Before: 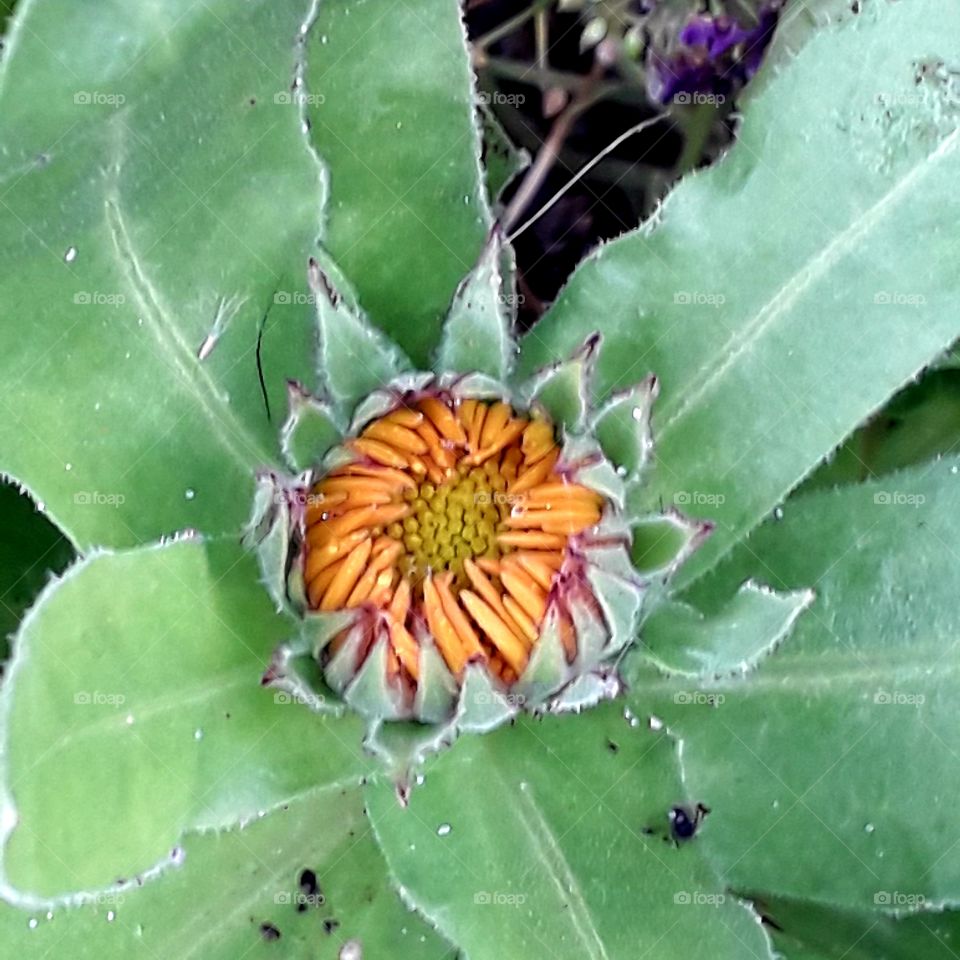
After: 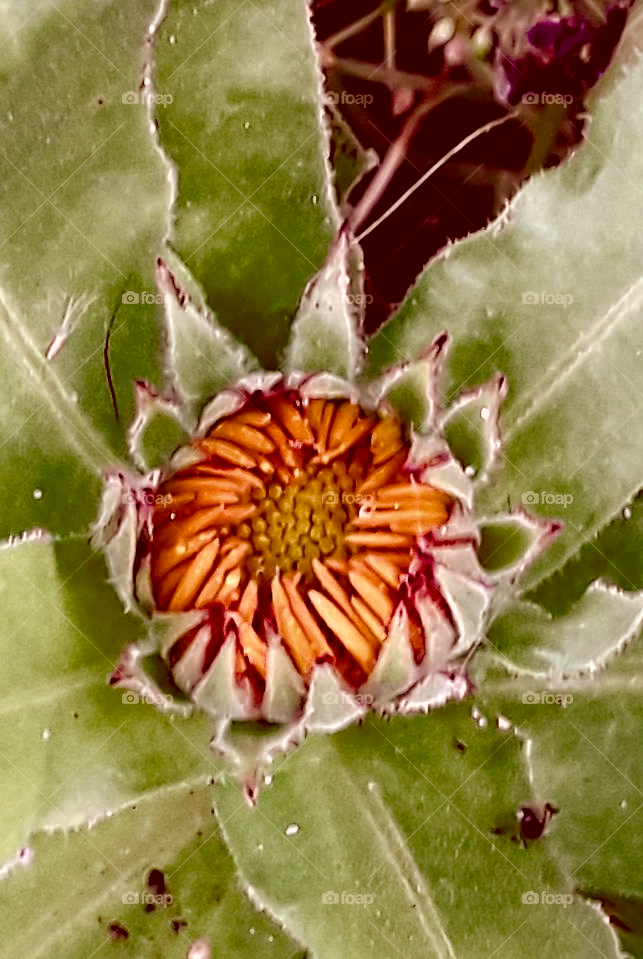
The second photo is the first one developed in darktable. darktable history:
color correction: highlights a* 9.32, highlights b* 9.01, shadows a* 39.76, shadows b* 39.79, saturation 0.795
crop and rotate: left 15.924%, right 17.059%
color balance rgb: linear chroma grading › shadows -2.332%, linear chroma grading › highlights -14.539%, linear chroma grading › global chroma -9.8%, linear chroma grading › mid-tones -10.204%, perceptual saturation grading › global saturation 38.83%, perceptual saturation grading › highlights -25.455%, perceptual saturation grading › mid-tones 35.677%, perceptual saturation grading › shadows 35.626%, saturation formula JzAzBz (2021)
contrast brightness saturation: contrast 0.014, saturation -0.05
haze removal: adaptive false
tone equalizer: smoothing diameter 2.16%, edges refinement/feathering 23.72, mask exposure compensation -1.57 EV, filter diffusion 5
